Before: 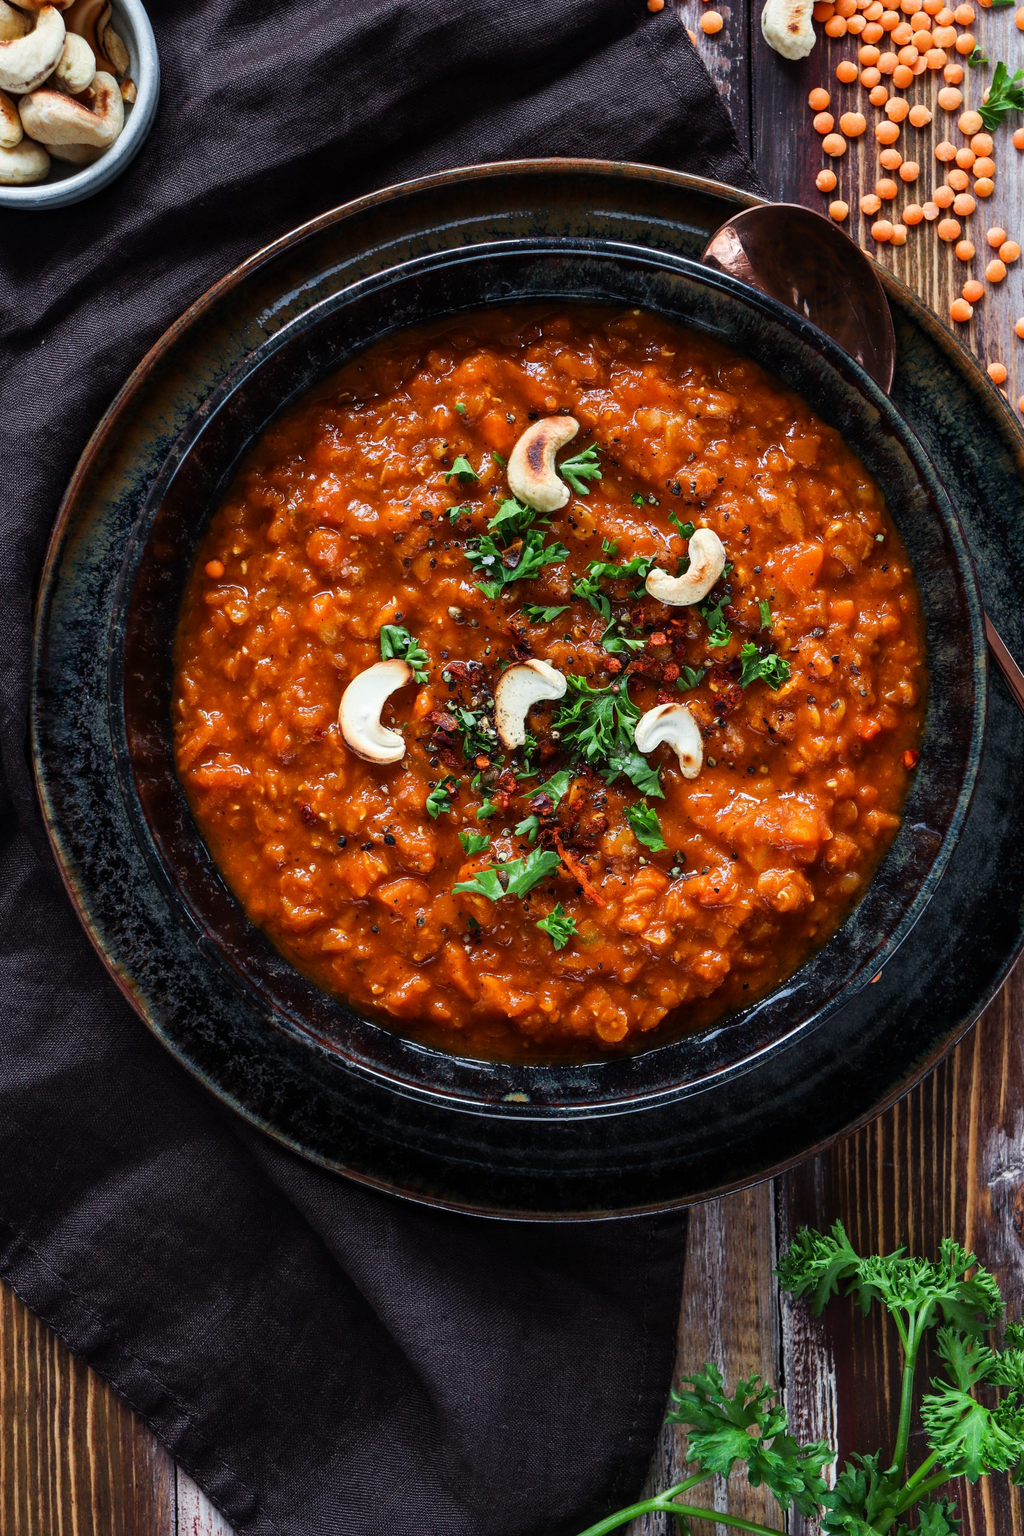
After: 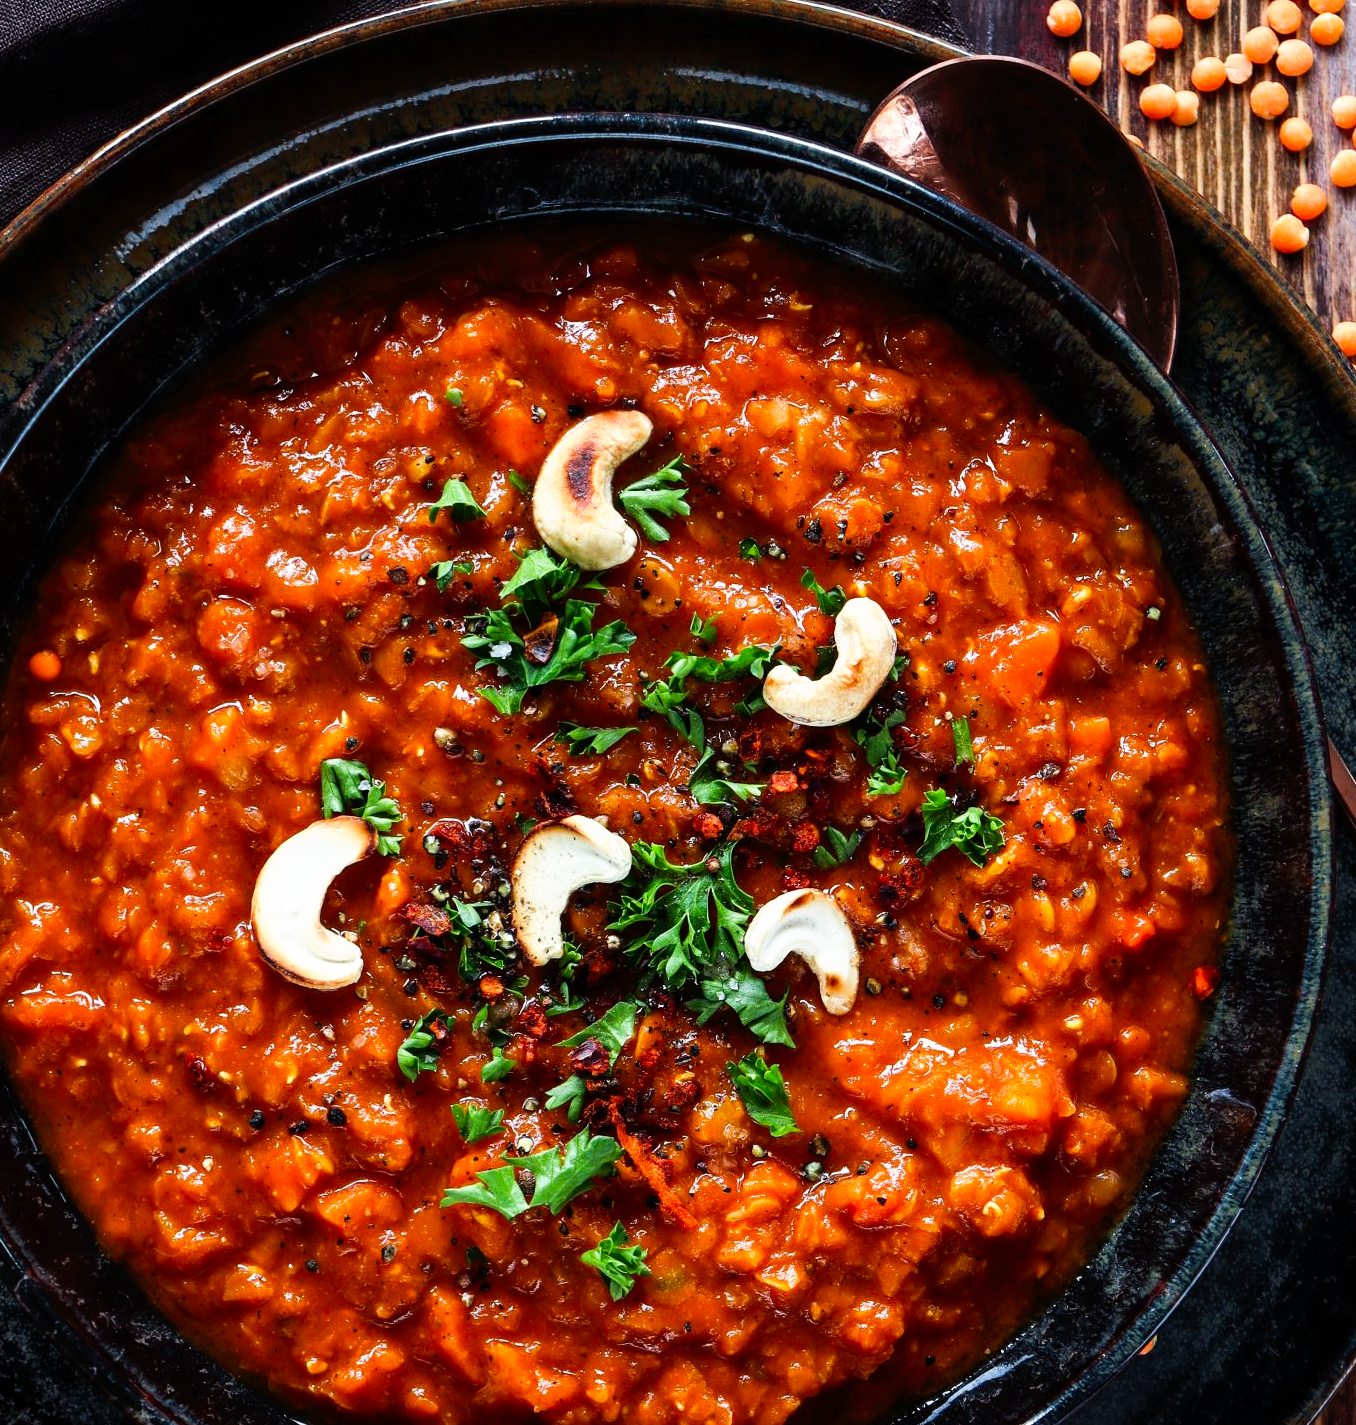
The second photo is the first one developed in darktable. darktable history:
tone curve: curves: ch0 [(0, 0) (0.003, 0.001) (0.011, 0.005) (0.025, 0.01) (0.044, 0.019) (0.069, 0.029) (0.1, 0.042) (0.136, 0.078) (0.177, 0.129) (0.224, 0.182) (0.277, 0.246) (0.335, 0.318) (0.399, 0.396) (0.468, 0.481) (0.543, 0.573) (0.623, 0.672) (0.709, 0.777) (0.801, 0.881) (0.898, 0.975) (1, 1)], preserve colors none
crop: left 18.38%, top 11.092%, right 2.134%, bottom 33.217%
